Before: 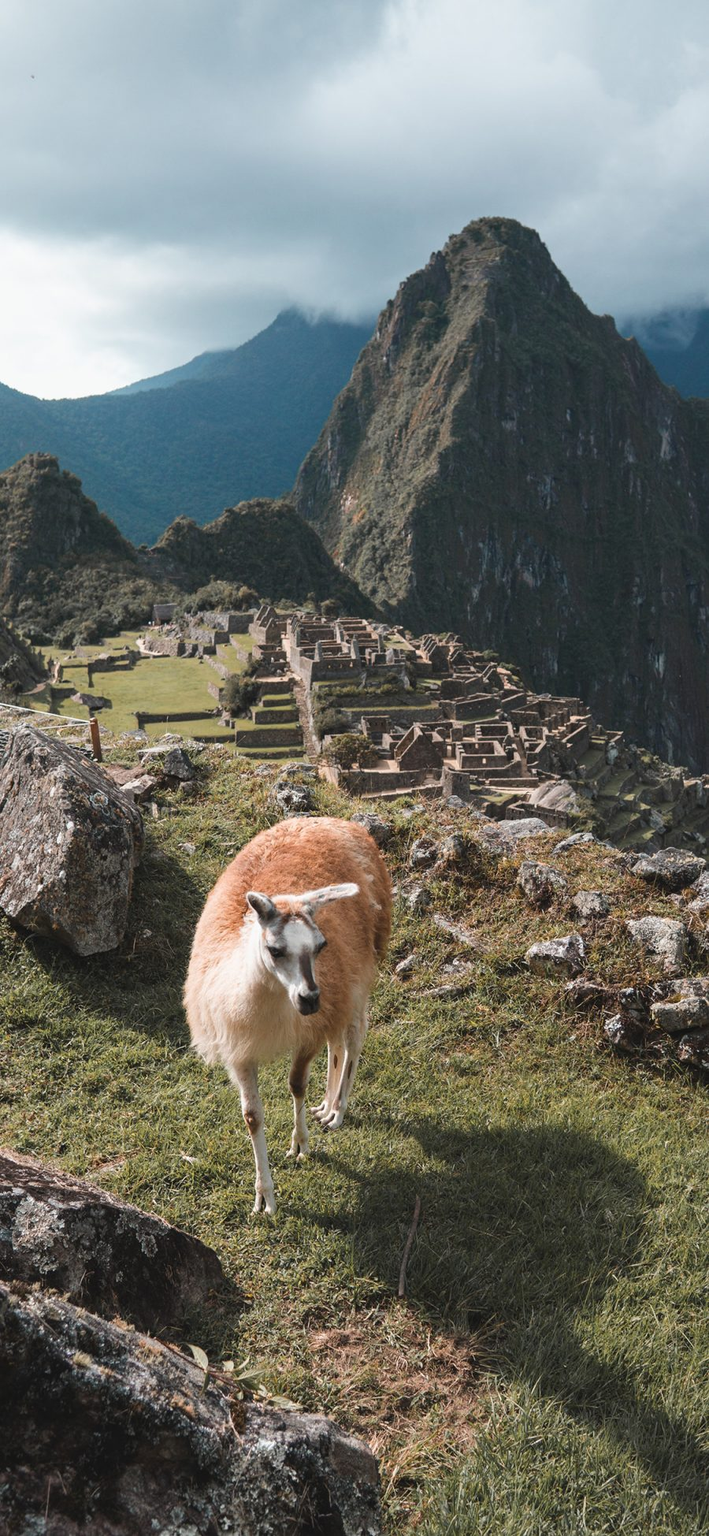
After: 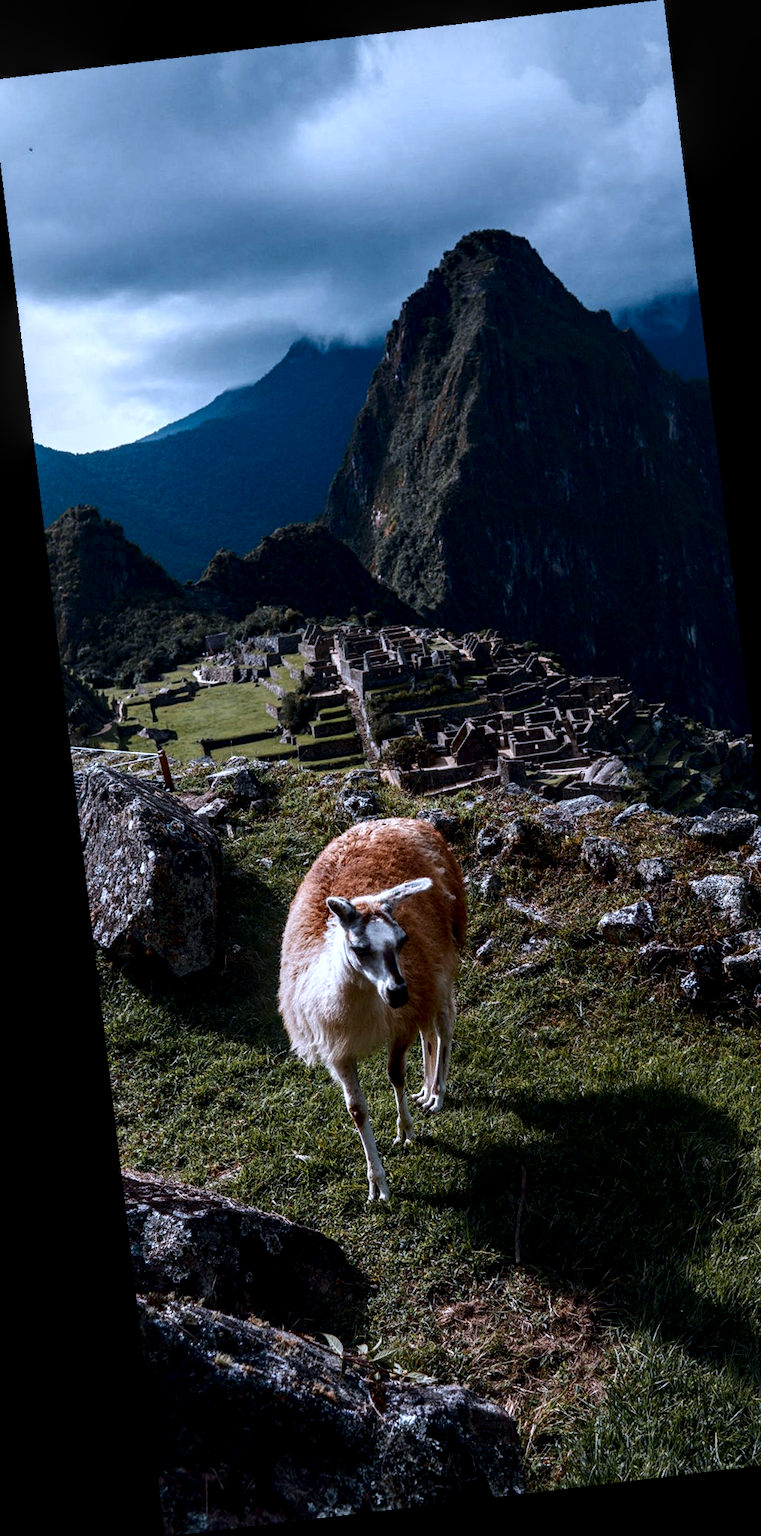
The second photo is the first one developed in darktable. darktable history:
crop and rotate: left 1.088%, right 8.807%
local contrast: detail 150%
white balance: red 0.948, green 1.02, blue 1.176
rotate and perspective: rotation -6.83°, automatic cropping off
contrast brightness saturation: contrast 0.09, brightness -0.59, saturation 0.17
